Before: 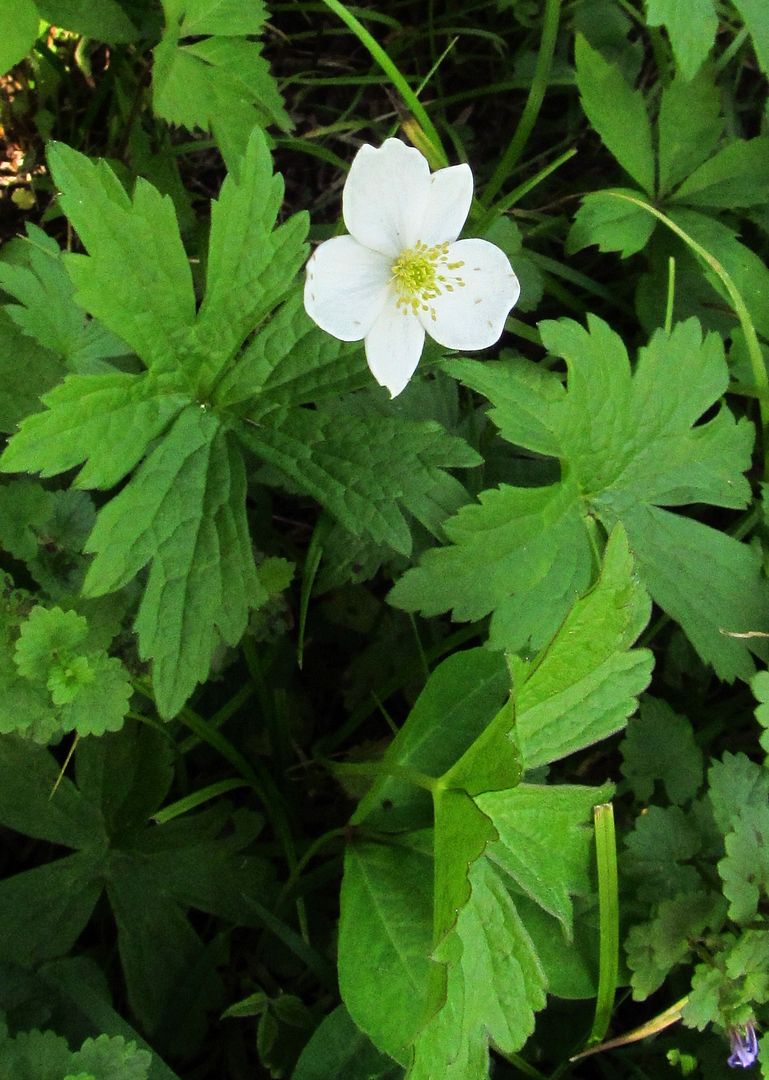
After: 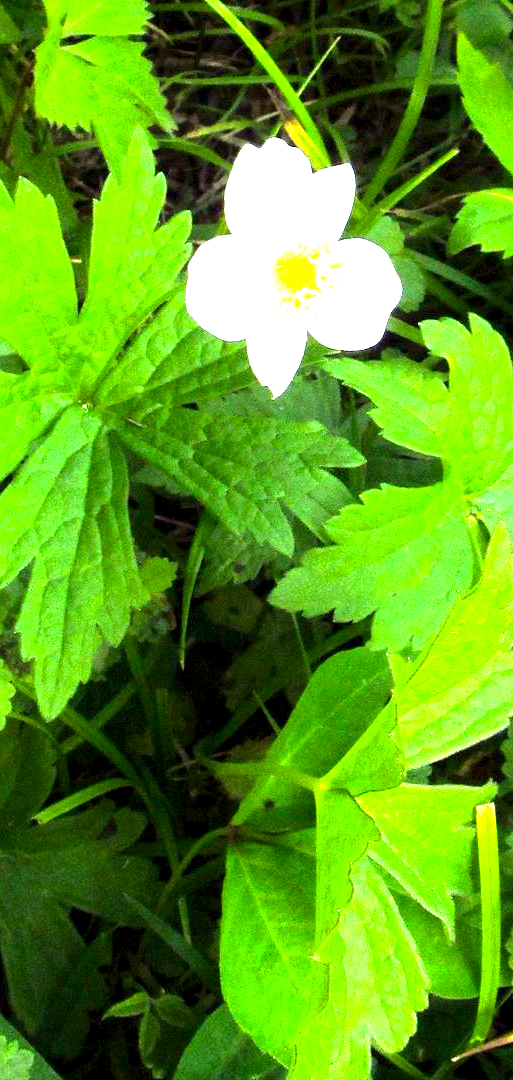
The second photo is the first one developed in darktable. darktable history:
crop and rotate: left 15.351%, right 17.899%
color balance rgb: perceptual saturation grading › global saturation 19.292%
exposure: black level correction 0.001, exposure 1.996 EV, compensate exposure bias true, compensate highlight preservation false
